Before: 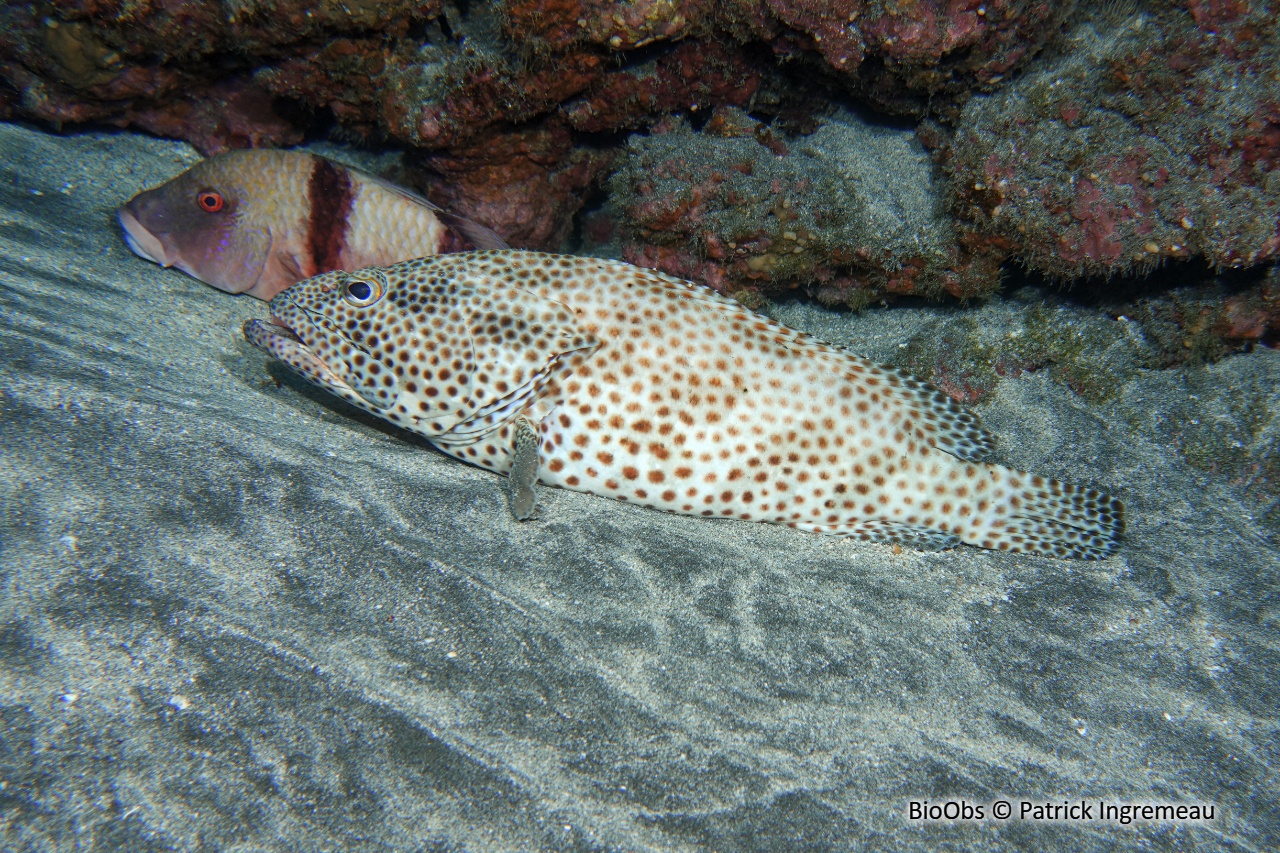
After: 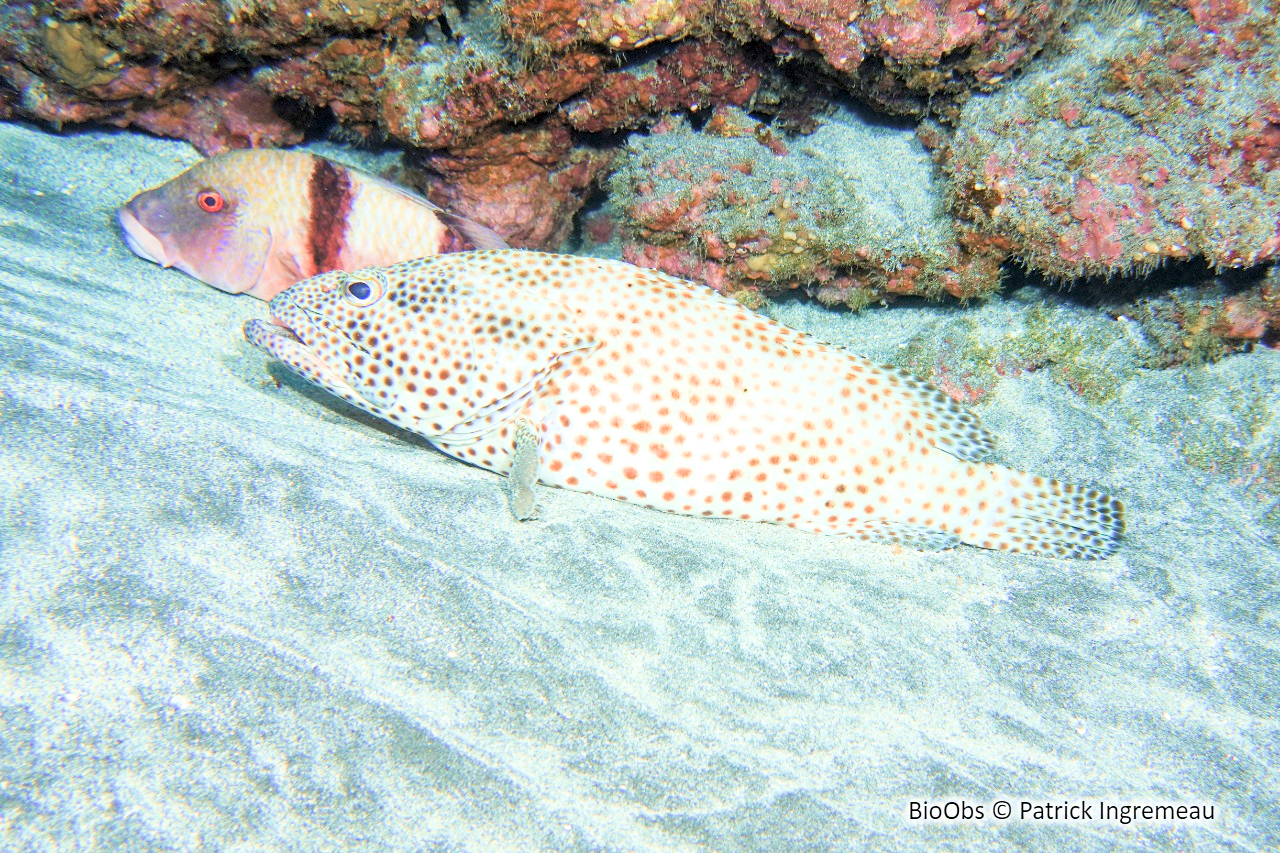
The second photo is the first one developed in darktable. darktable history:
velvia: on, module defaults
filmic rgb: black relative exposure -7.25 EV, white relative exposure 5.07 EV, threshold 5.95 EV, hardness 3.2, enable highlight reconstruction true
exposure: exposure 2.913 EV, compensate highlight preservation false
